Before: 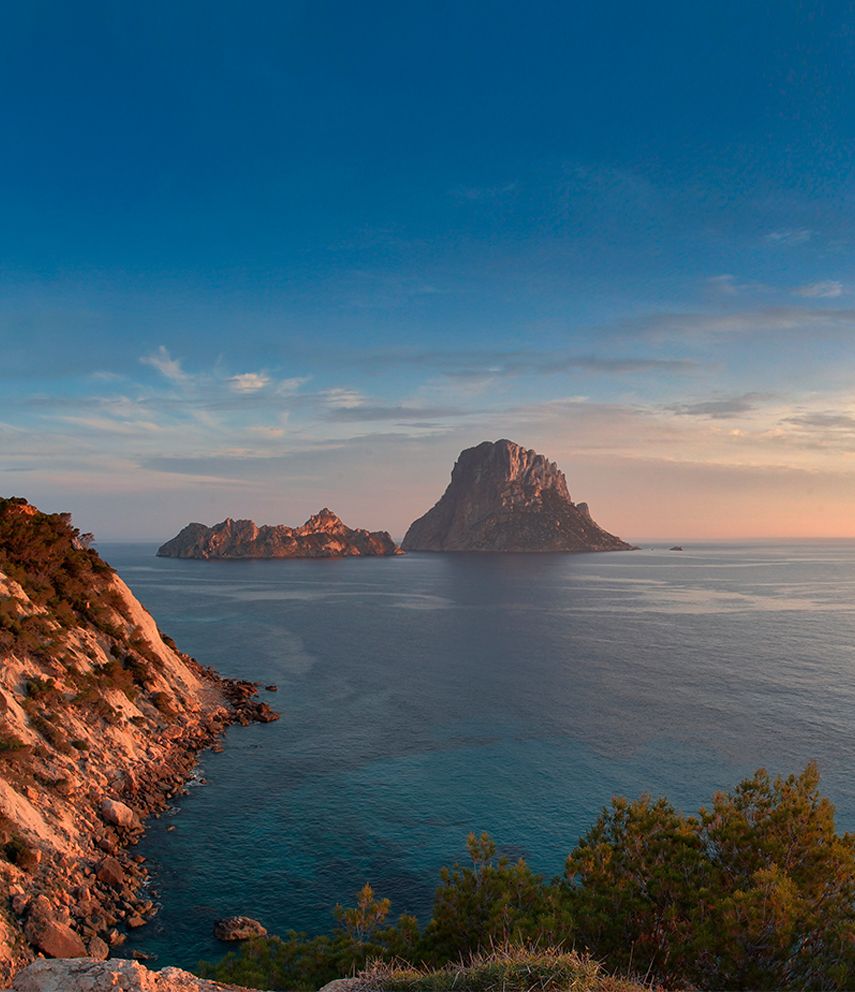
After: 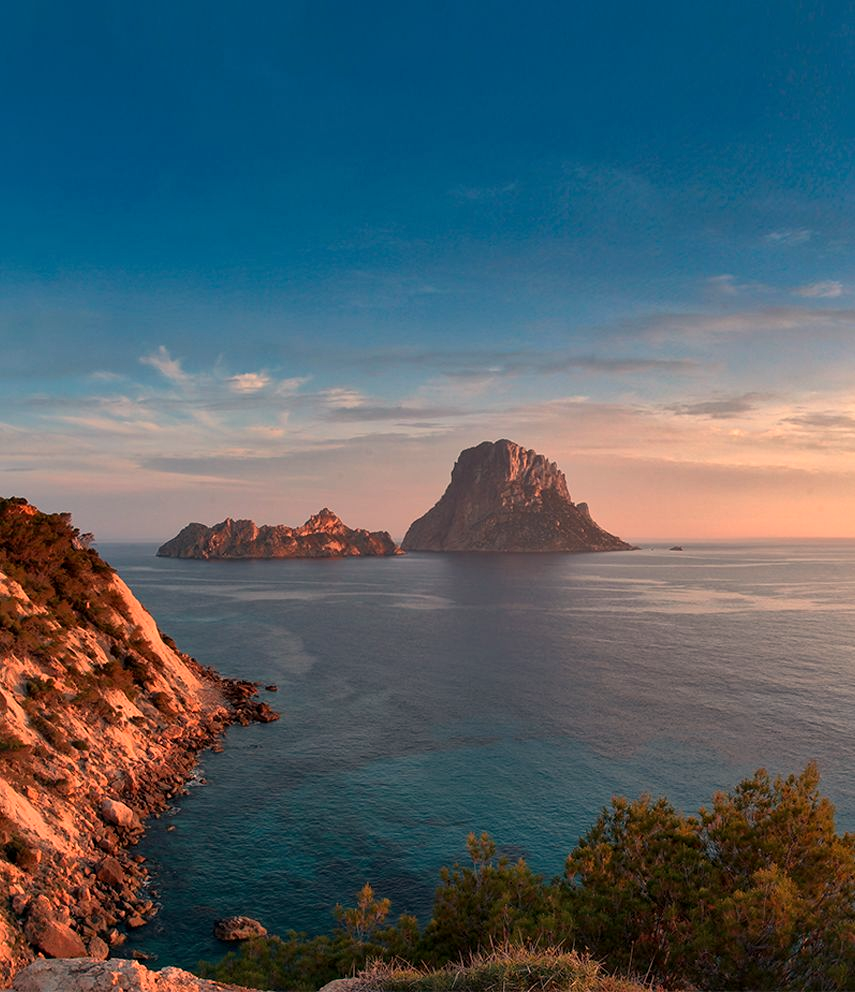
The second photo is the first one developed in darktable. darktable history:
local contrast: mode bilateral grid, contrast 20, coarseness 50, detail 120%, midtone range 0.2
exposure: compensate highlight preservation false
white balance: red 1.127, blue 0.943
